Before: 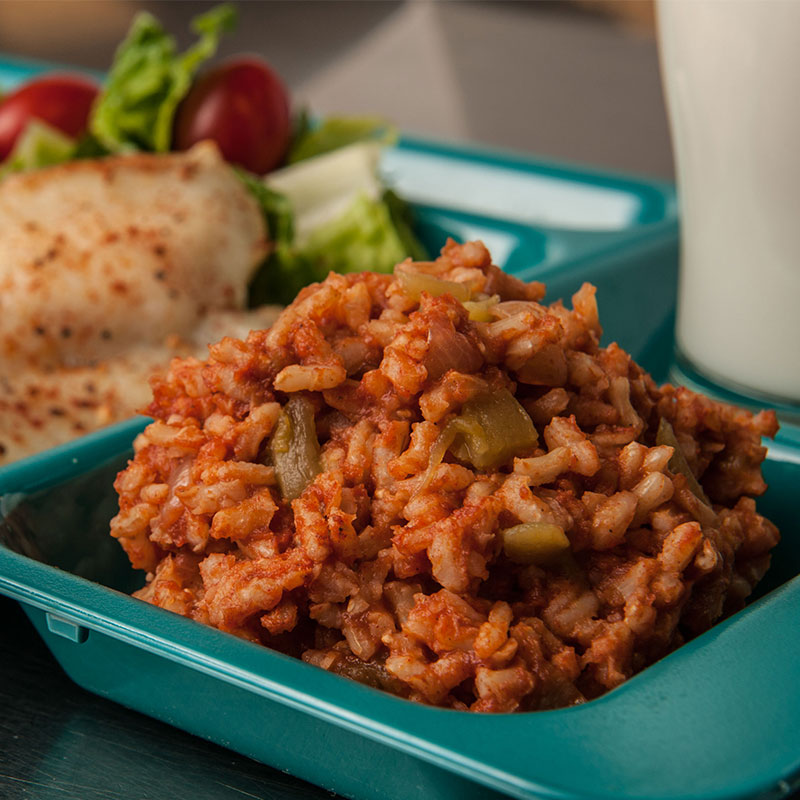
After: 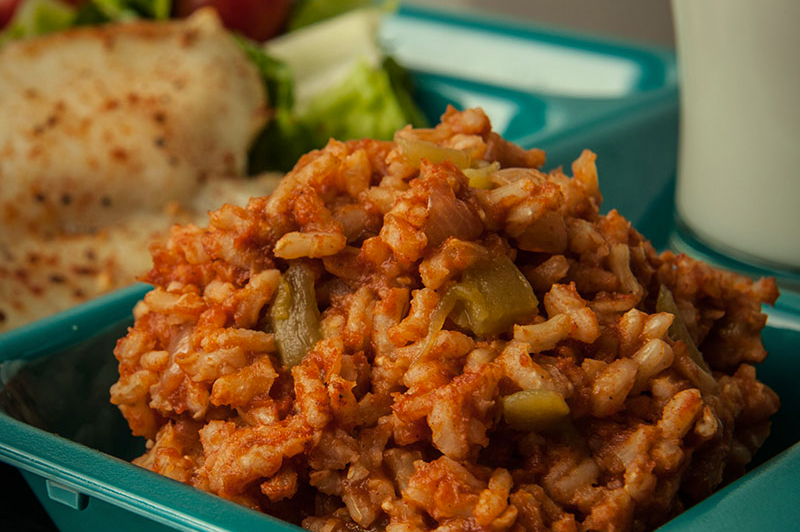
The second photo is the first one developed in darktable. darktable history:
color correction: highlights a* -5.85, highlights b* 11.26
vignetting: fall-off start 96.38%, fall-off radius 101.2%, saturation -0.035, width/height ratio 0.614, unbound false
crop: top 16.647%, bottom 16.733%
